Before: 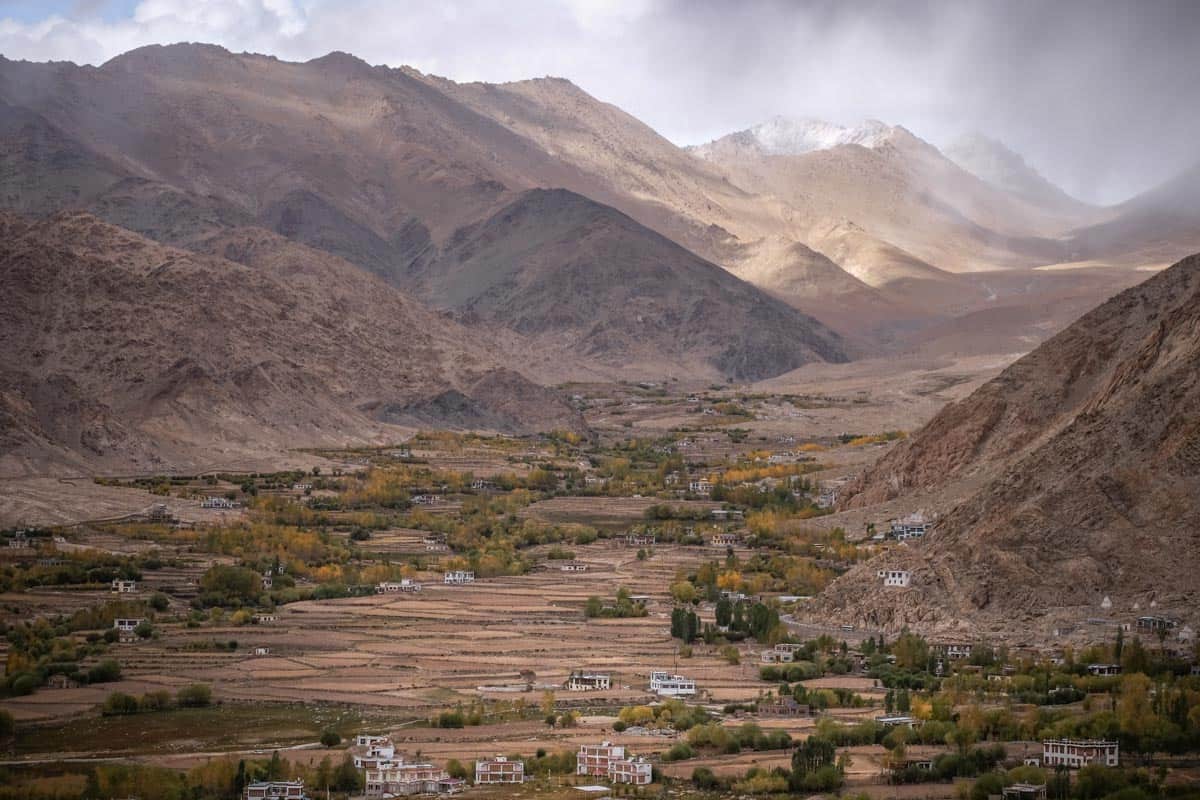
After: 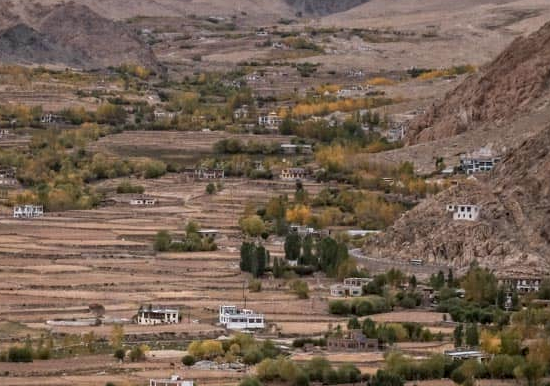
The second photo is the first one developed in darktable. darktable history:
crop: left 35.976%, top 45.819%, right 18.162%, bottom 5.807%
contrast brightness saturation: saturation -0.05
contrast equalizer: y [[0.5, 0.5, 0.544, 0.569, 0.5, 0.5], [0.5 ×6], [0.5 ×6], [0 ×6], [0 ×6]]
